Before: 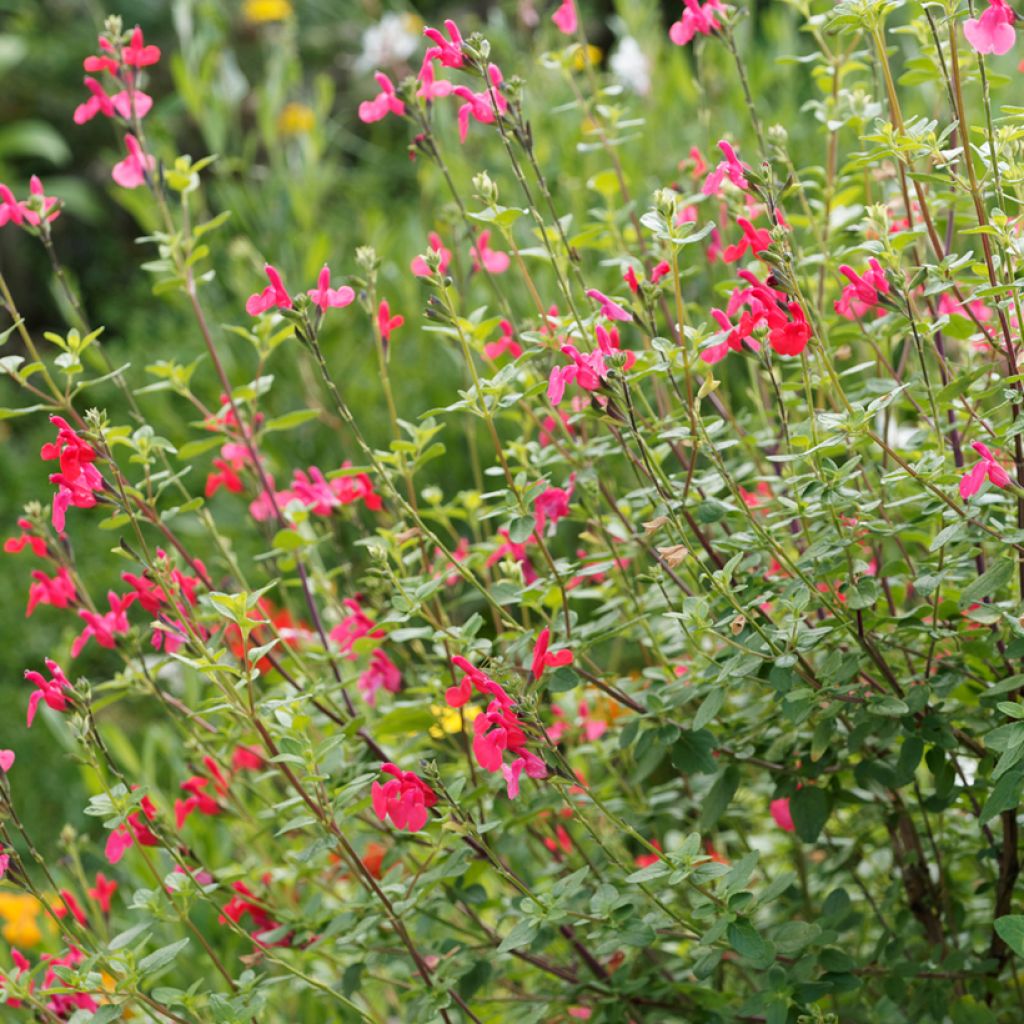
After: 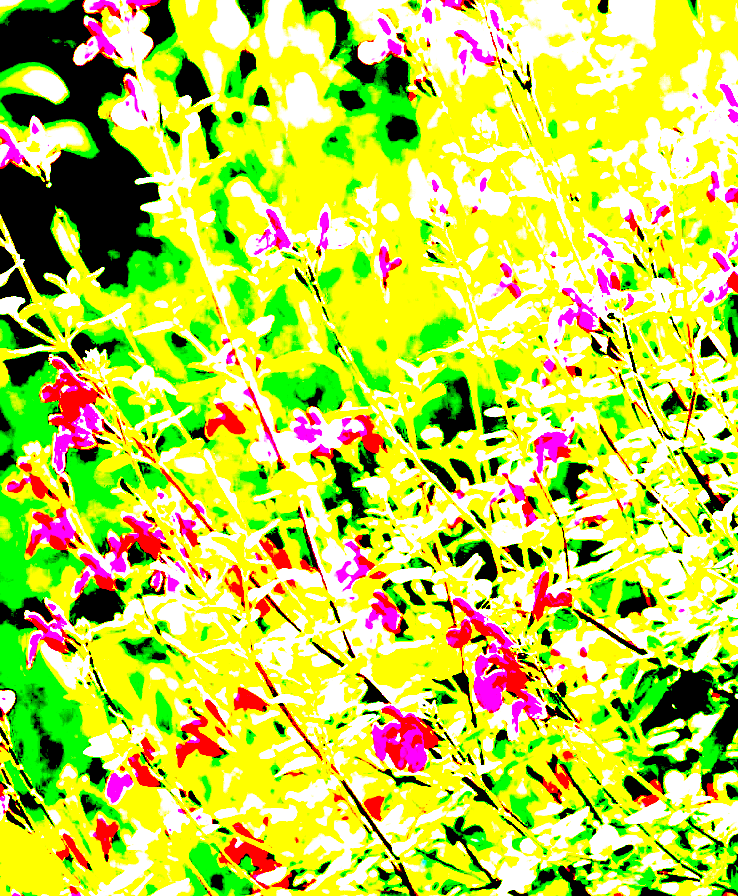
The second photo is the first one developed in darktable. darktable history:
exposure: black level correction 0.1, exposure 3 EV, compensate highlight preservation false
crop: top 5.803%, right 27.864%, bottom 5.804%
sharpen: on, module defaults
